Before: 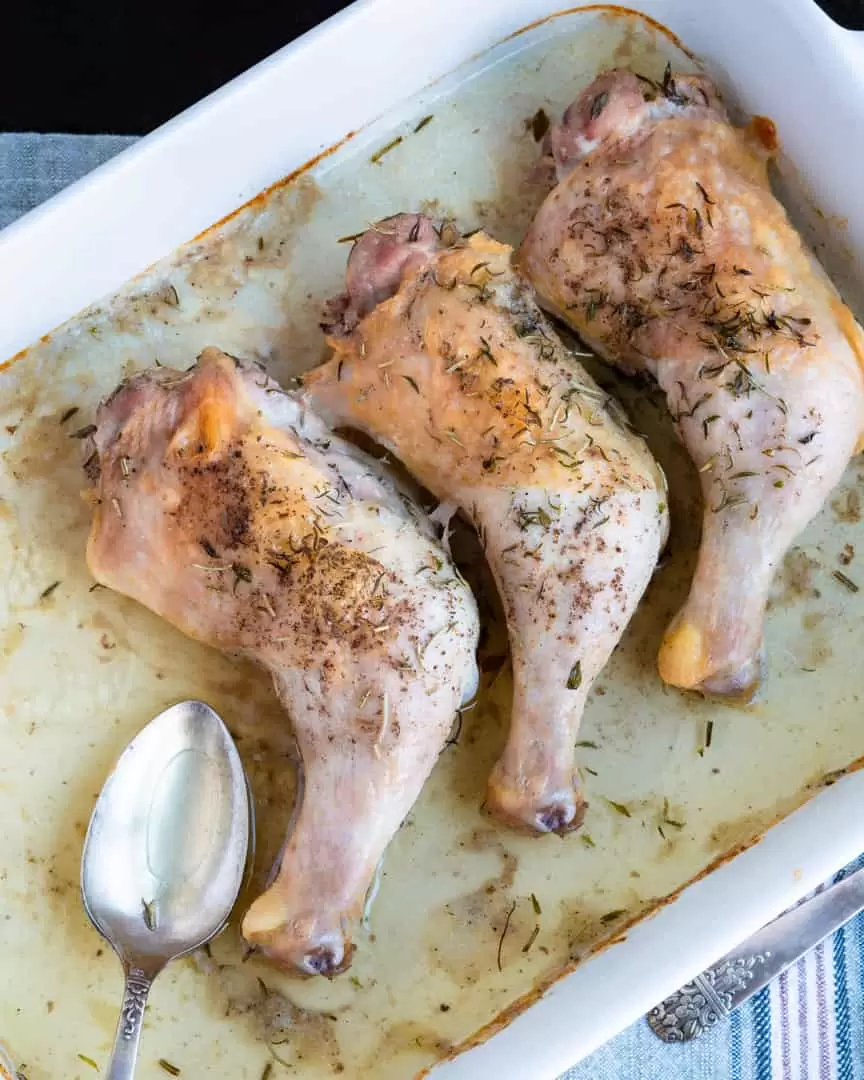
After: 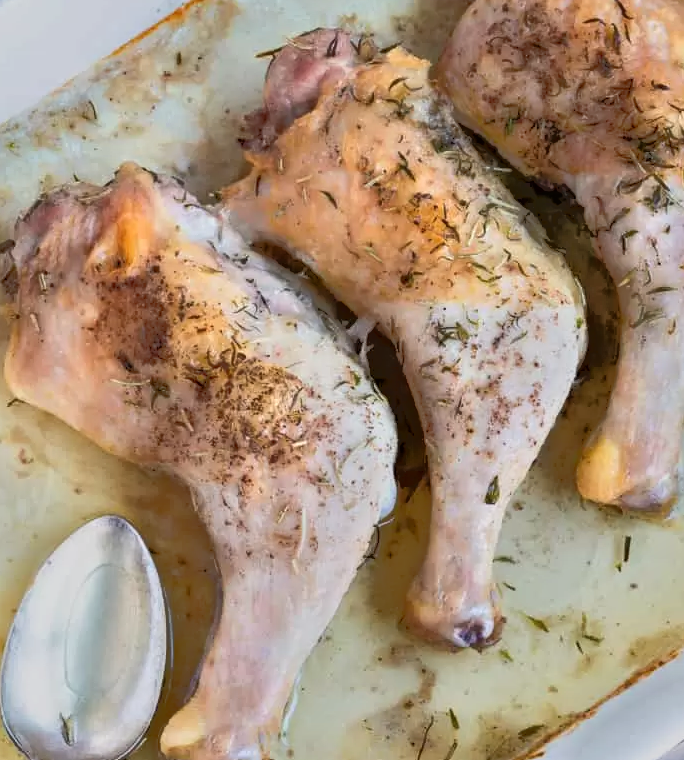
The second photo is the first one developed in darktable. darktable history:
crop: left 9.586%, top 17.195%, right 11.234%, bottom 12.383%
tone equalizer: -7 EV -0.628 EV, -6 EV 0.988 EV, -5 EV -0.468 EV, -4 EV 0.47 EV, -3 EV 0.424 EV, -2 EV 0.172 EV, -1 EV -0.16 EV, +0 EV -0.399 EV
